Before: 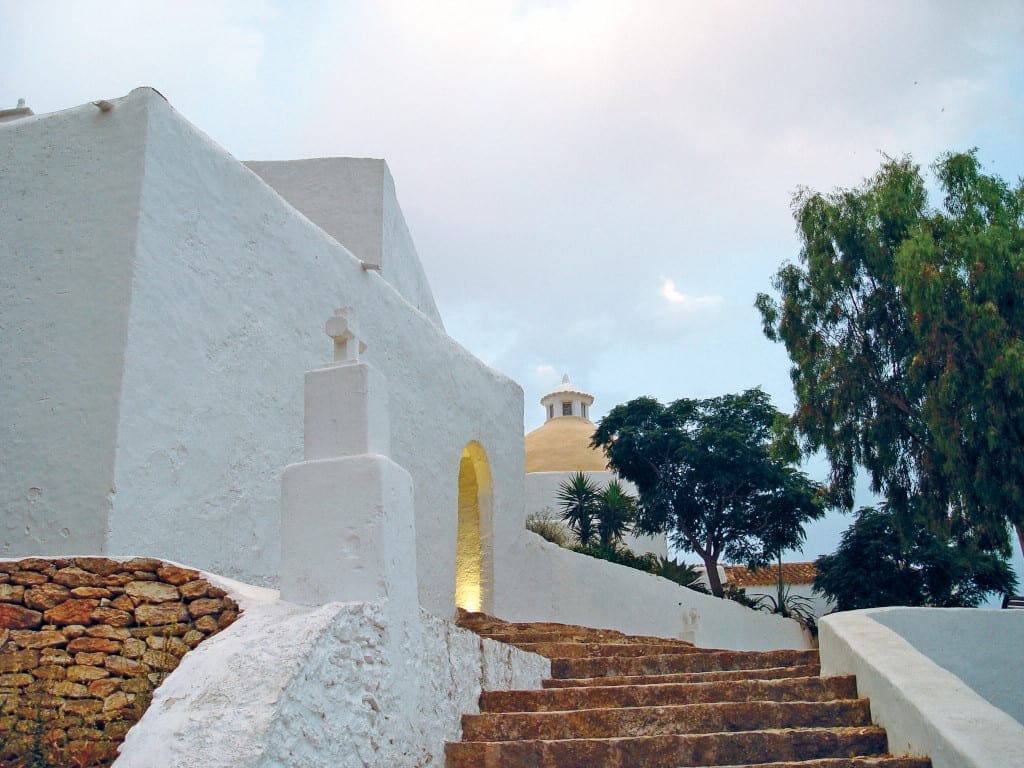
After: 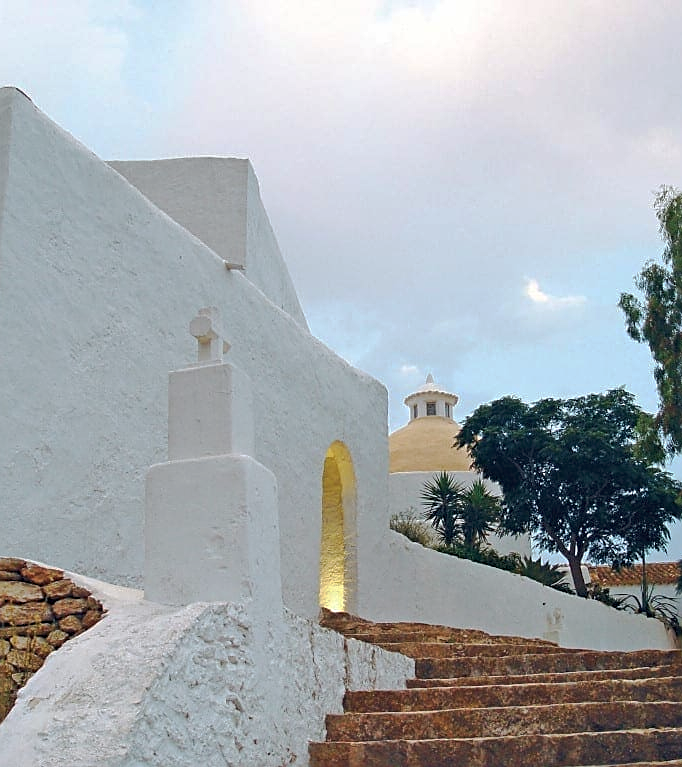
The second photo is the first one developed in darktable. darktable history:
sharpen: on, module defaults
tone curve: curves: ch0 [(0, 0) (0.003, 0.027) (0.011, 0.03) (0.025, 0.04) (0.044, 0.063) (0.069, 0.093) (0.1, 0.125) (0.136, 0.153) (0.177, 0.191) (0.224, 0.232) (0.277, 0.279) (0.335, 0.333) (0.399, 0.39) (0.468, 0.457) (0.543, 0.535) (0.623, 0.611) (0.709, 0.683) (0.801, 0.758) (0.898, 0.853) (1, 1)], preserve colors none
crop and rotate: left 13.342%, right 19.991%
